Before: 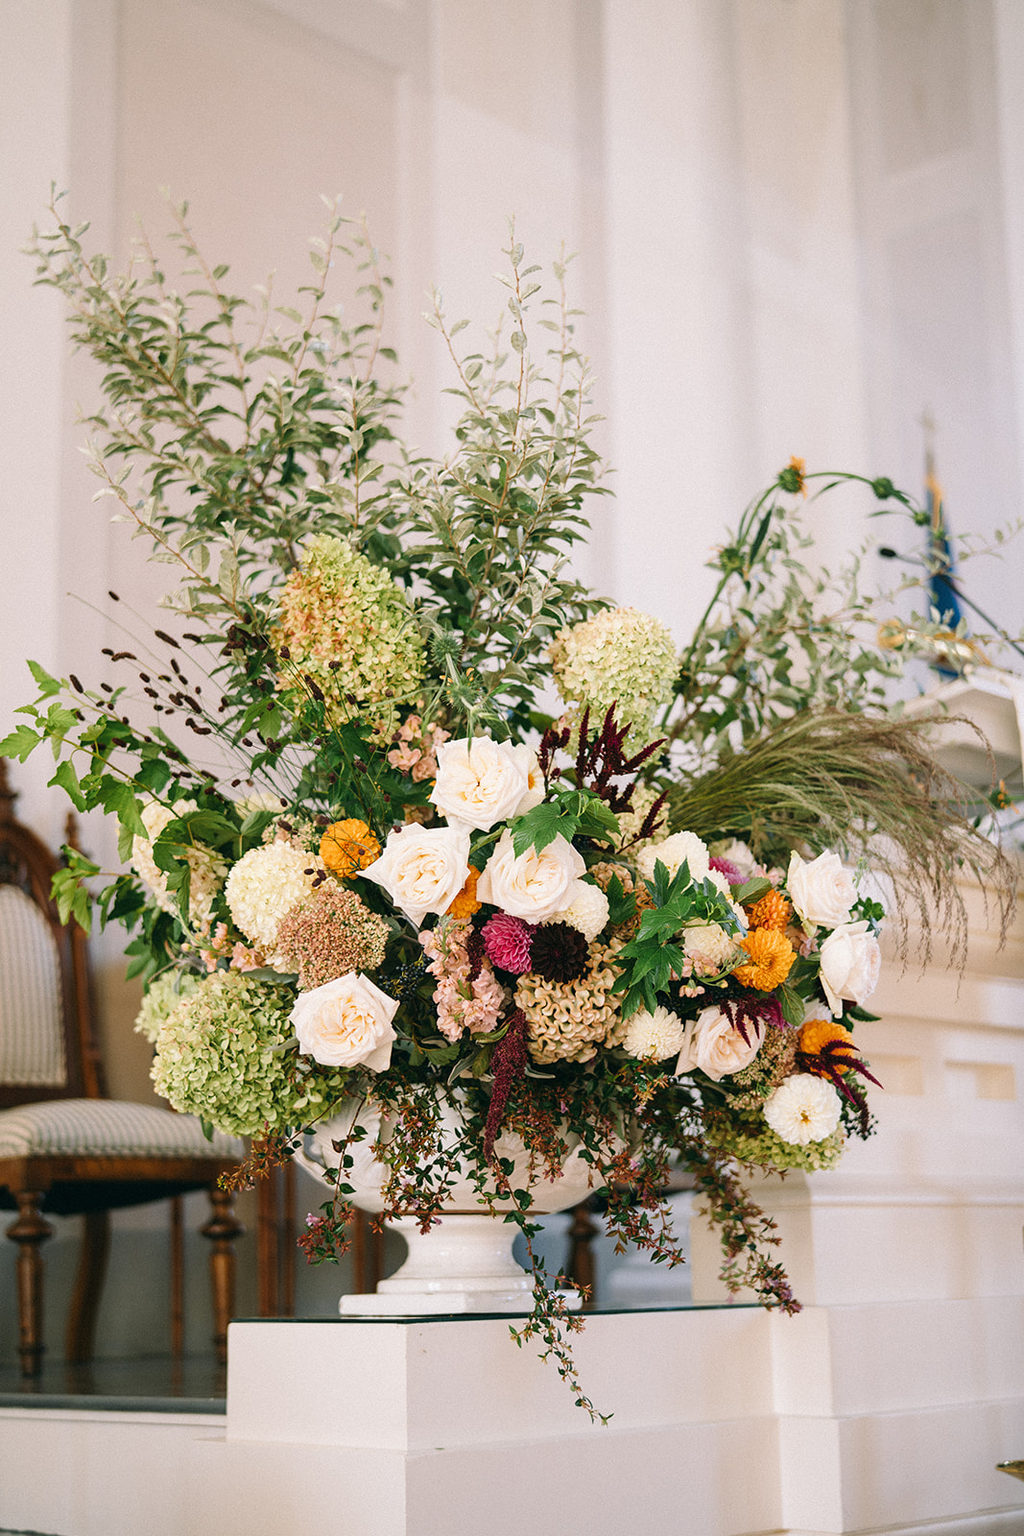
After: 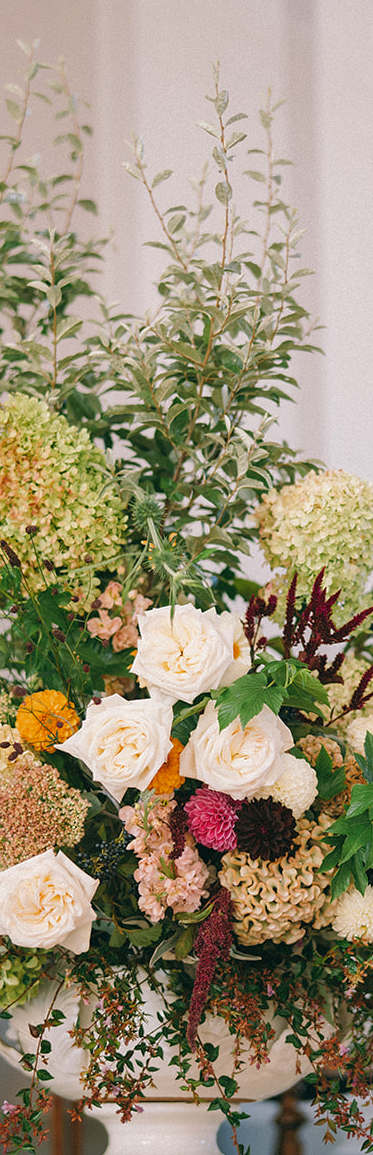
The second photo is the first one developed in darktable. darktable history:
crop and rotate: left 29.792%, top 10.208%, right 35.215%, bottom 17.591%
shadows and highlights: on, module defaults
